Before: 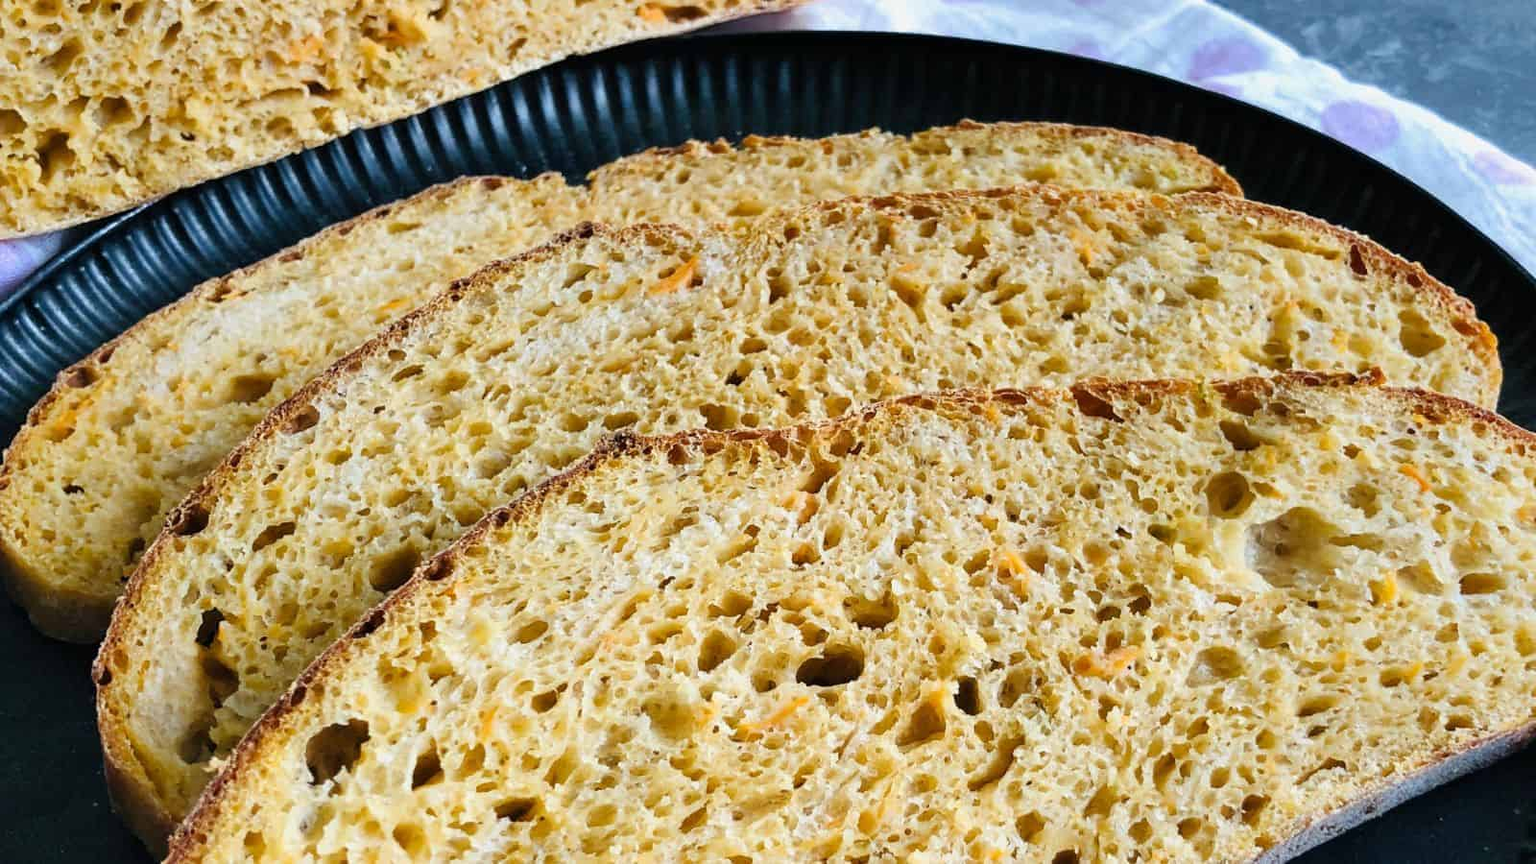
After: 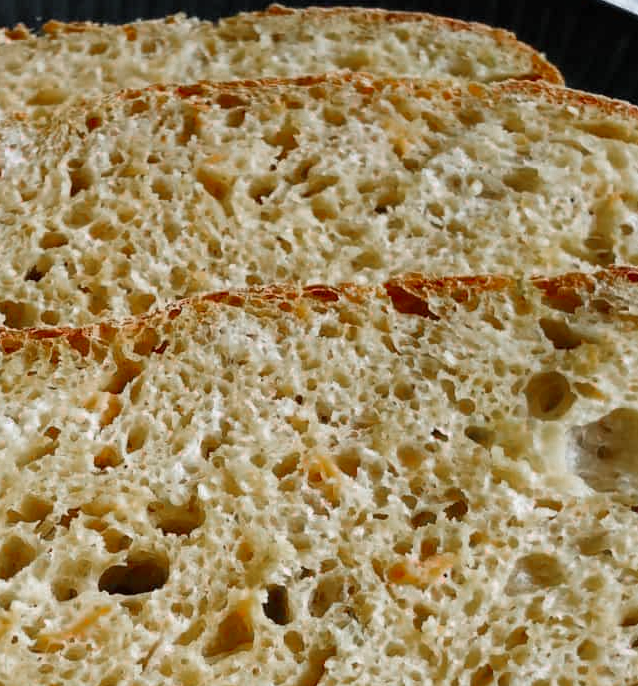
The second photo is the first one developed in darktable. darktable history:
crop: left 45.721%, top 13.393%, right 14.118%, bottom 10.01%
color zones: curves: ch0 [(0, 0.48) (0.209, 0.398) (0.305, 0.332) (0.429, 0.493) (0.571, 0.5) (0.714, 0.5) (0.857, 0.5) (1, 0.48)]; ch1 [(0, 0.736) (0.143, 0.625) (0.225, 0.371) (0.429, 0.256) (0.571, 0.241) (0.714, 0.213) (0.857, 0.48) (1, 0.736)]; ch2 [(0, 0.448) (0.143, 0.498) (0.286, 0.5) (0.429, 0.5) (0.571, 0.5) (0.714, 0.5) (0.857, 0.5) (1, 0.448)]
